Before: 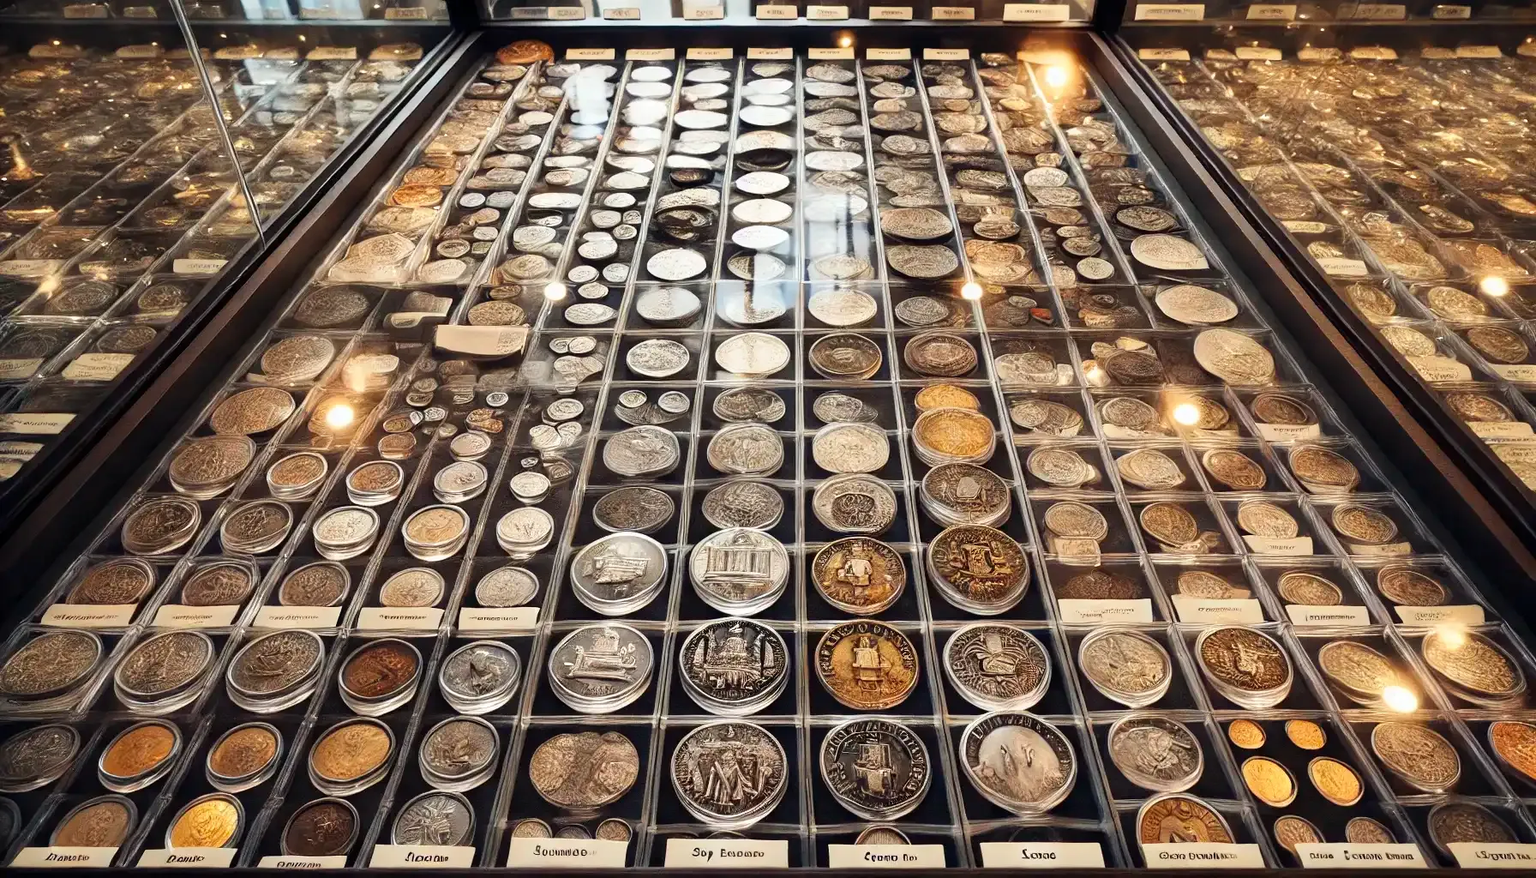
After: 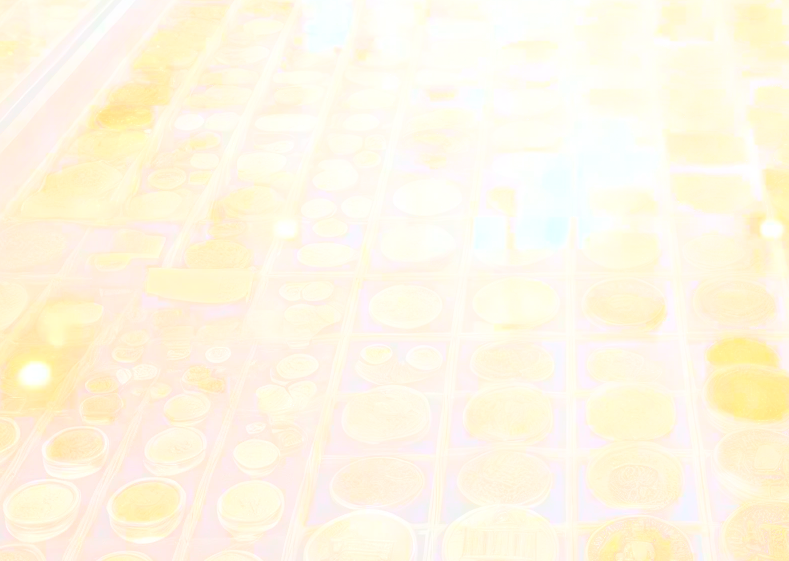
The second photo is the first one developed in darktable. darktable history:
bloom: size 70%, threshold 25%, strength 70%
exposure: exposure 0.236 EV, compensate highlight preservation false
crop: left 20.248%, top 10.86%, right 35.675%, bottom 34.321%
